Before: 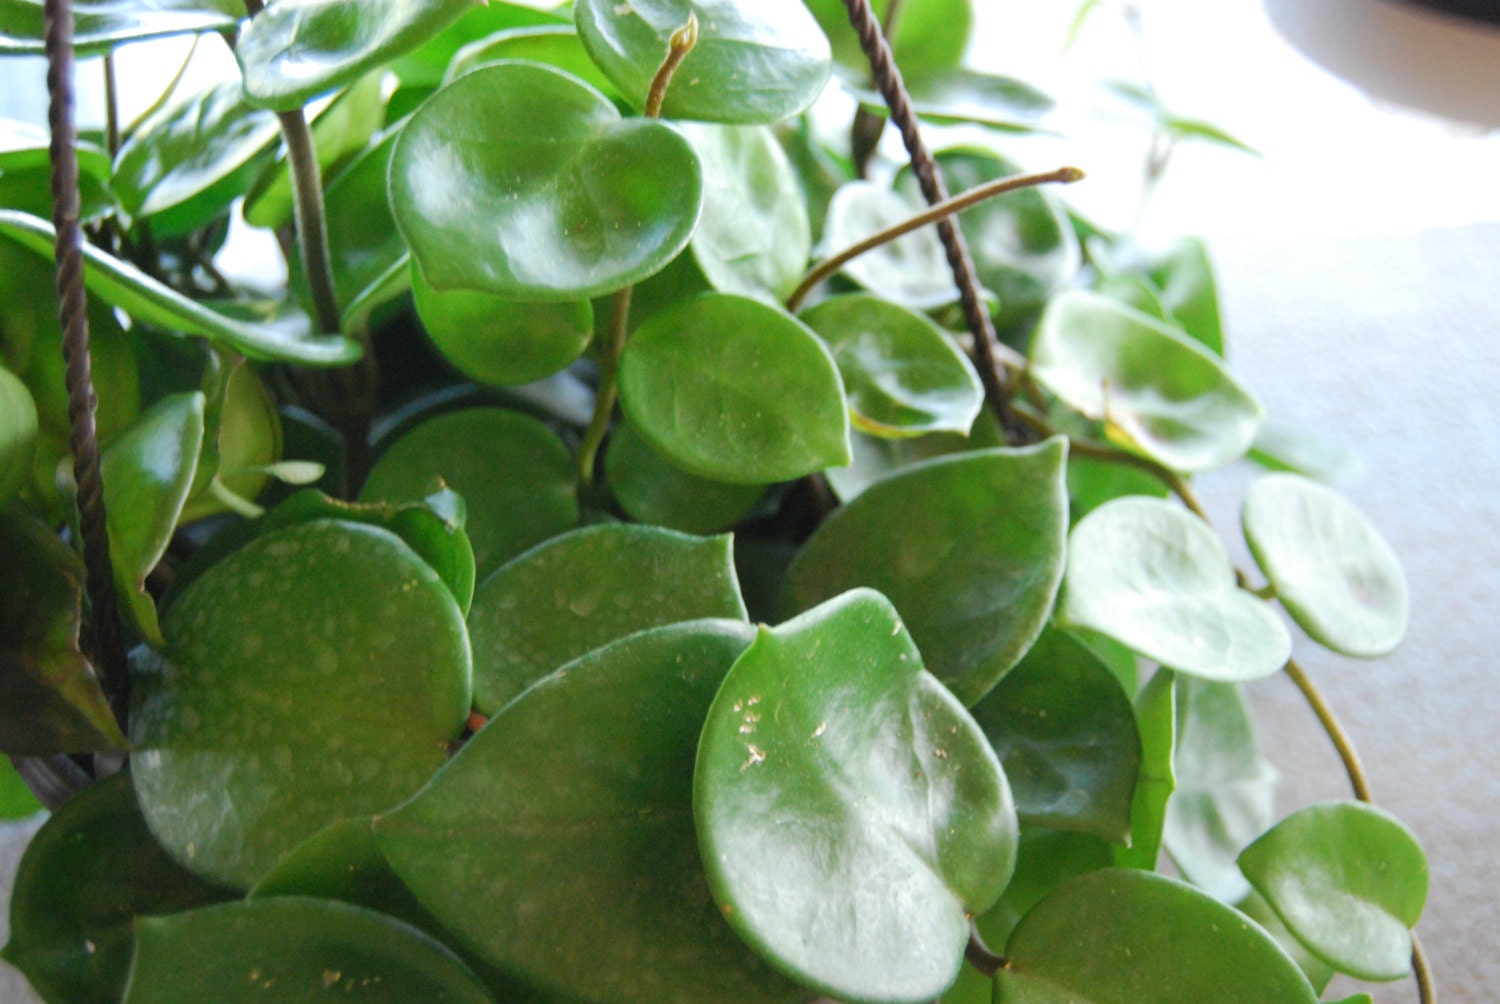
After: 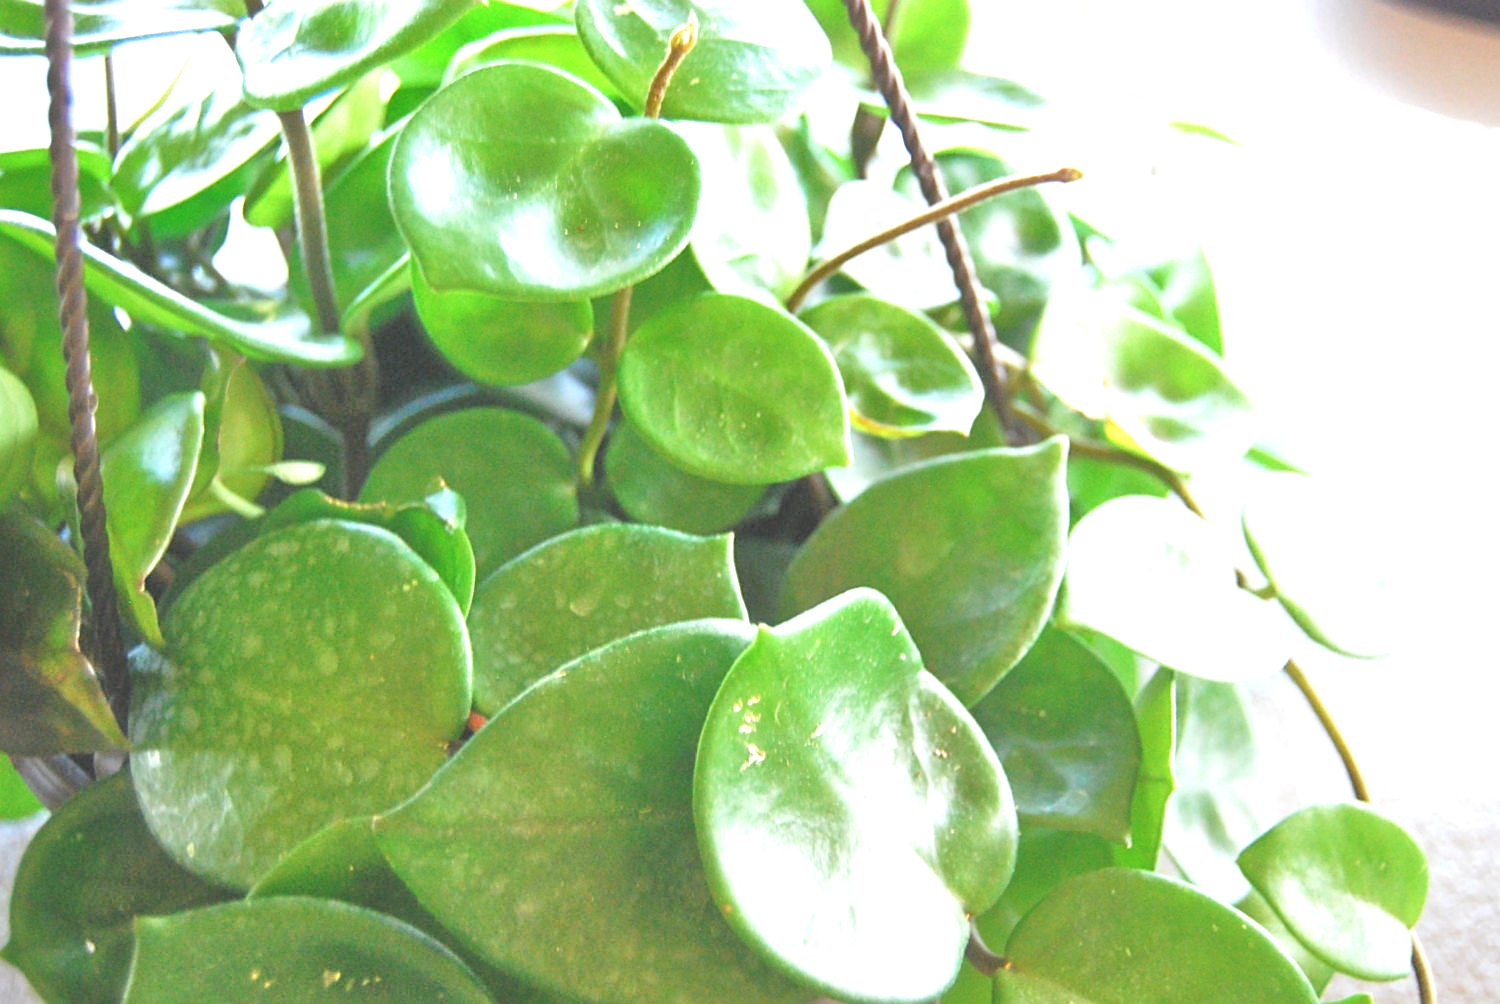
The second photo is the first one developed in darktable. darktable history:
sharpen: on, module defaults
exposure: black level correction -0.005, exposure 1 EV, compensate highlight preservation false
tone equalizer: -7 EV 0.15 EV, -6 EV 0.6 EV, -5 EV 1.15 EV, -4 EV 1.33 EV, -3 EV 1.15 EV, -2 EV 0.6 EV, -1 EV 0.15 EV, mask exposure compensation -0.5 EV
